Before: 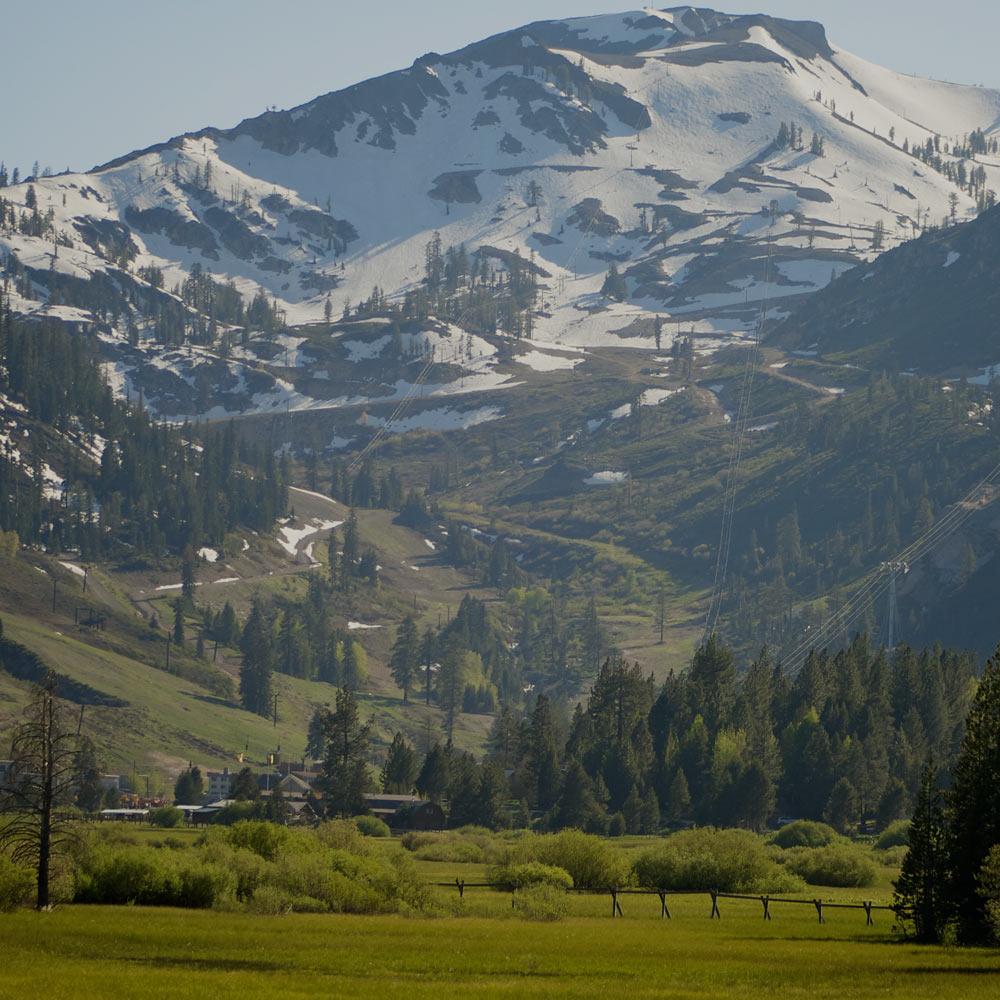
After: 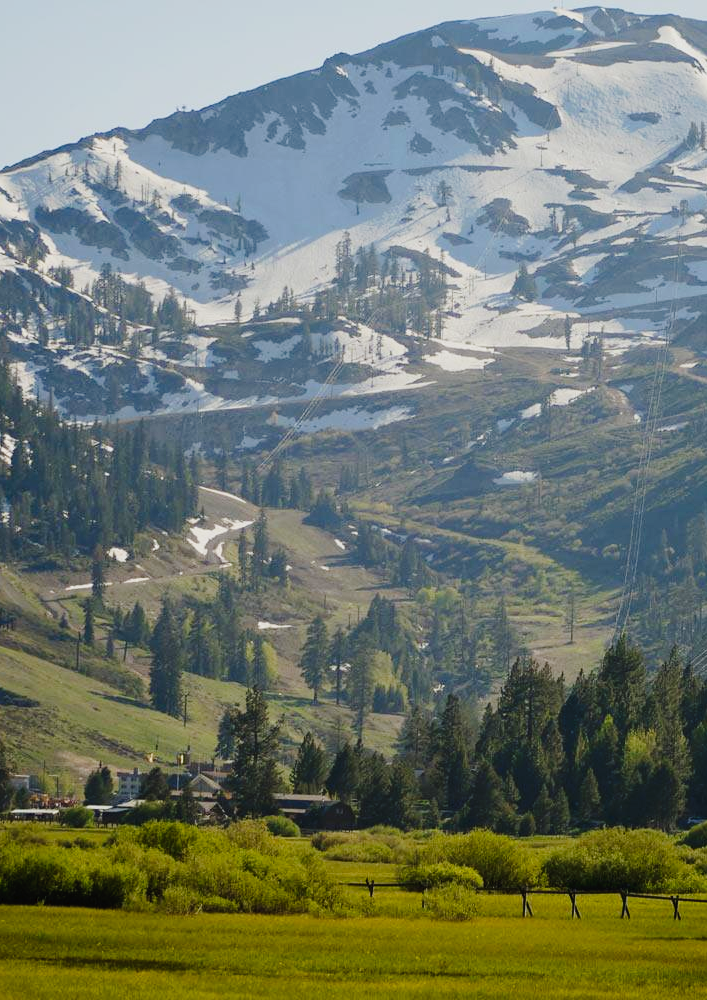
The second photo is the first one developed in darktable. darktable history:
tone curve: curves: ch0 [(0, 0) (0.003, 0.016) (0.011, 0.019) (0.025, 0.023) (0.044, 0.029) (0.069, 0.042) (0.1, 0.068) (0.136, 0.101) (0.177, 0.143) (0.224, 0.21) (0.277, 0.289) (0.335, 0.379) (0.399, 0.476) (0.468, 0.569) (0.543, 0.654) (0.623, 0.75) (0.709, 0.822) (0.801, 0.893) (0.898, 0.946) (1, 1)], preserve colors none
crop and rotate: left 9.061%, right 20.142%
